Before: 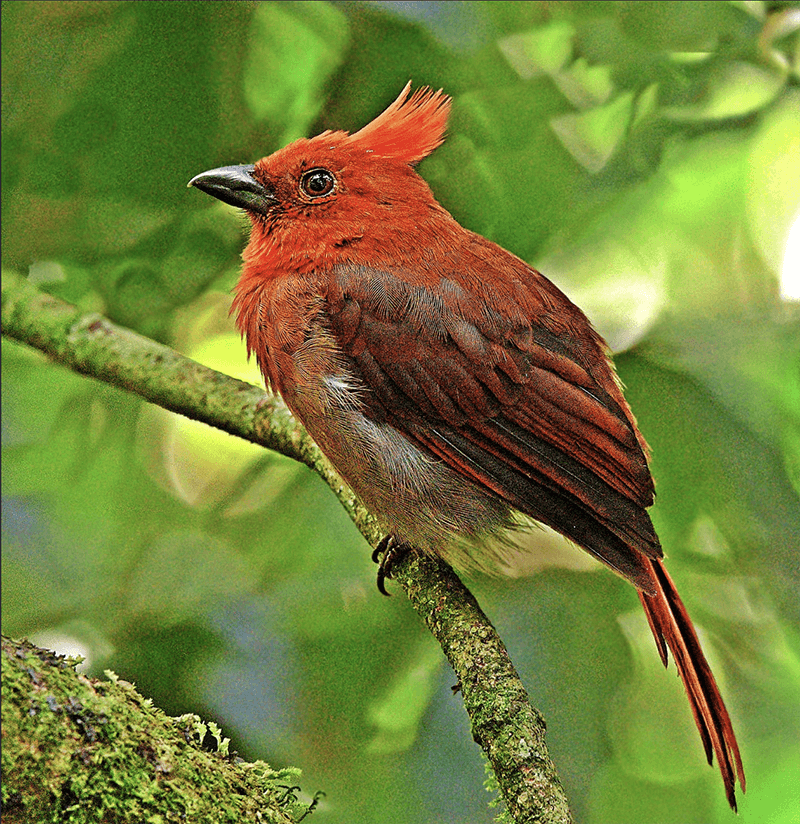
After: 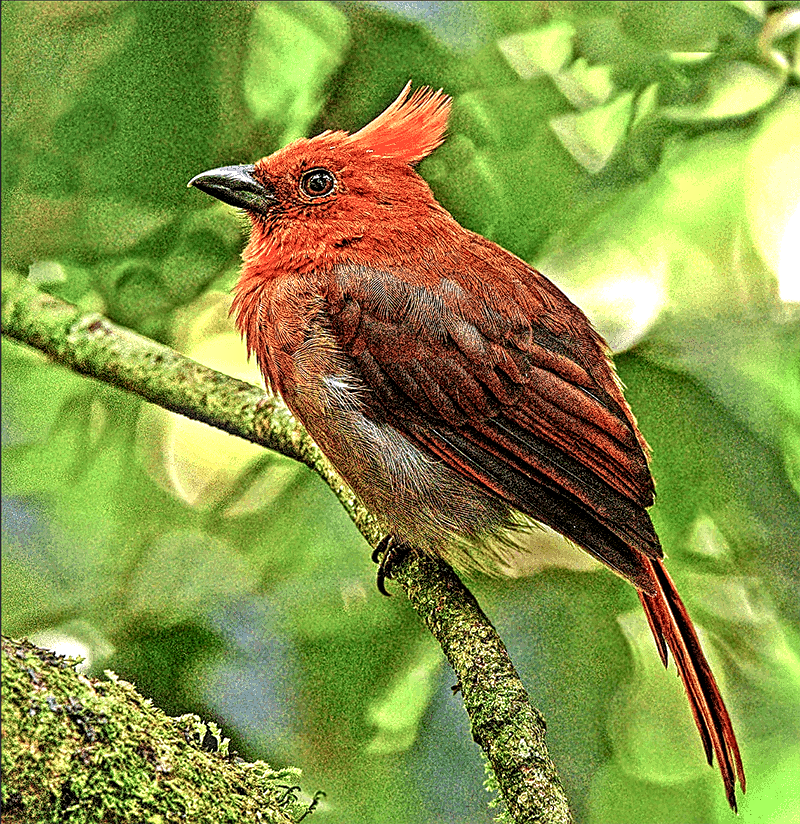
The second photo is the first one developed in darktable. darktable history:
local contrast: highlights 13%, shadows 38%, detail 183%, midtone range 0.471
exposure: black level correction 0.001, exposure 0.5 EV, compensate highlight preservation false
sharpen: on, module defaults
